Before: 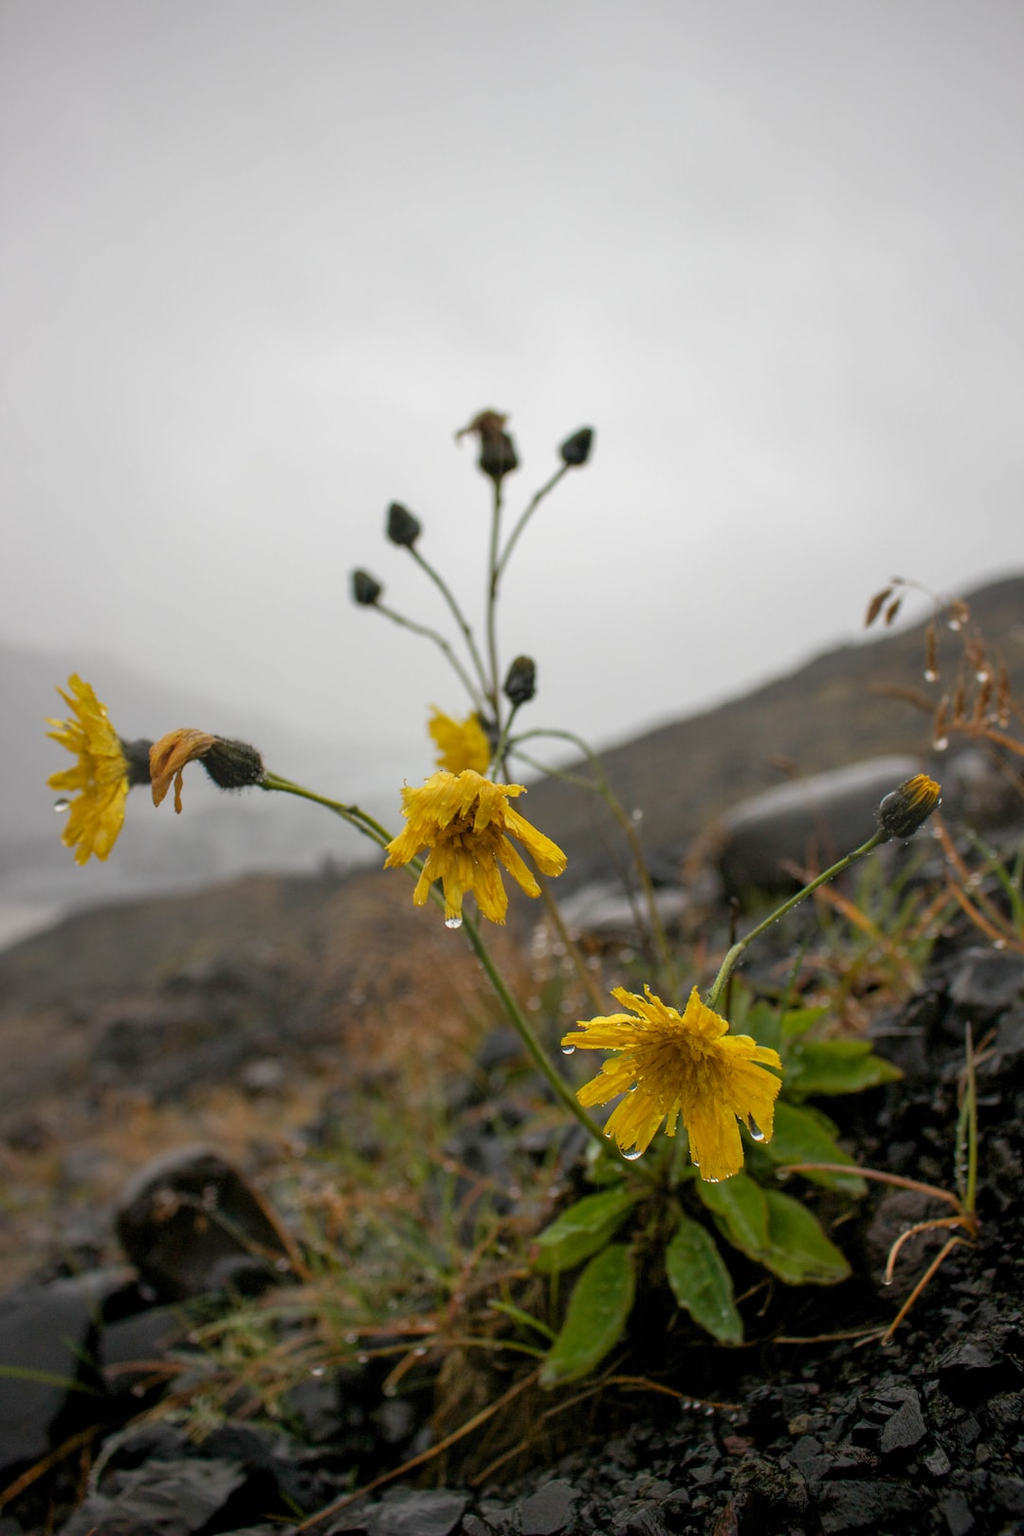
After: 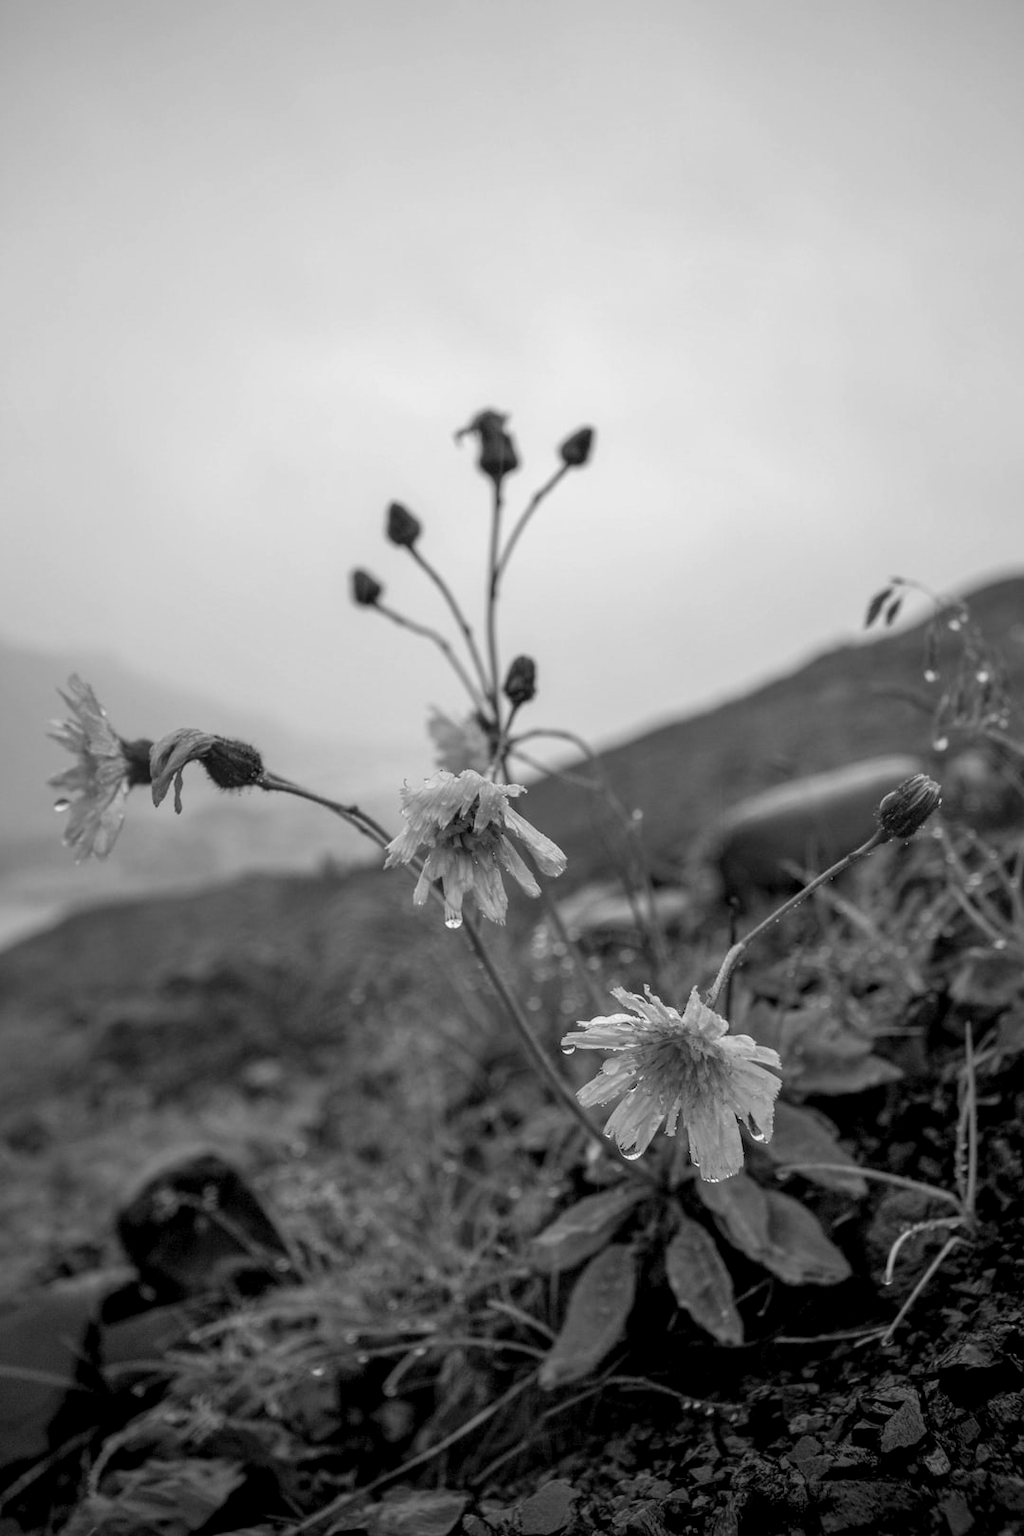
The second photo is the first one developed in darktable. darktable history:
color correction: highlights a* -0.95, highlights b* 4.5, shadows a* 3.55
local contrast: on, module defaults
monochrome: on, module defaults
